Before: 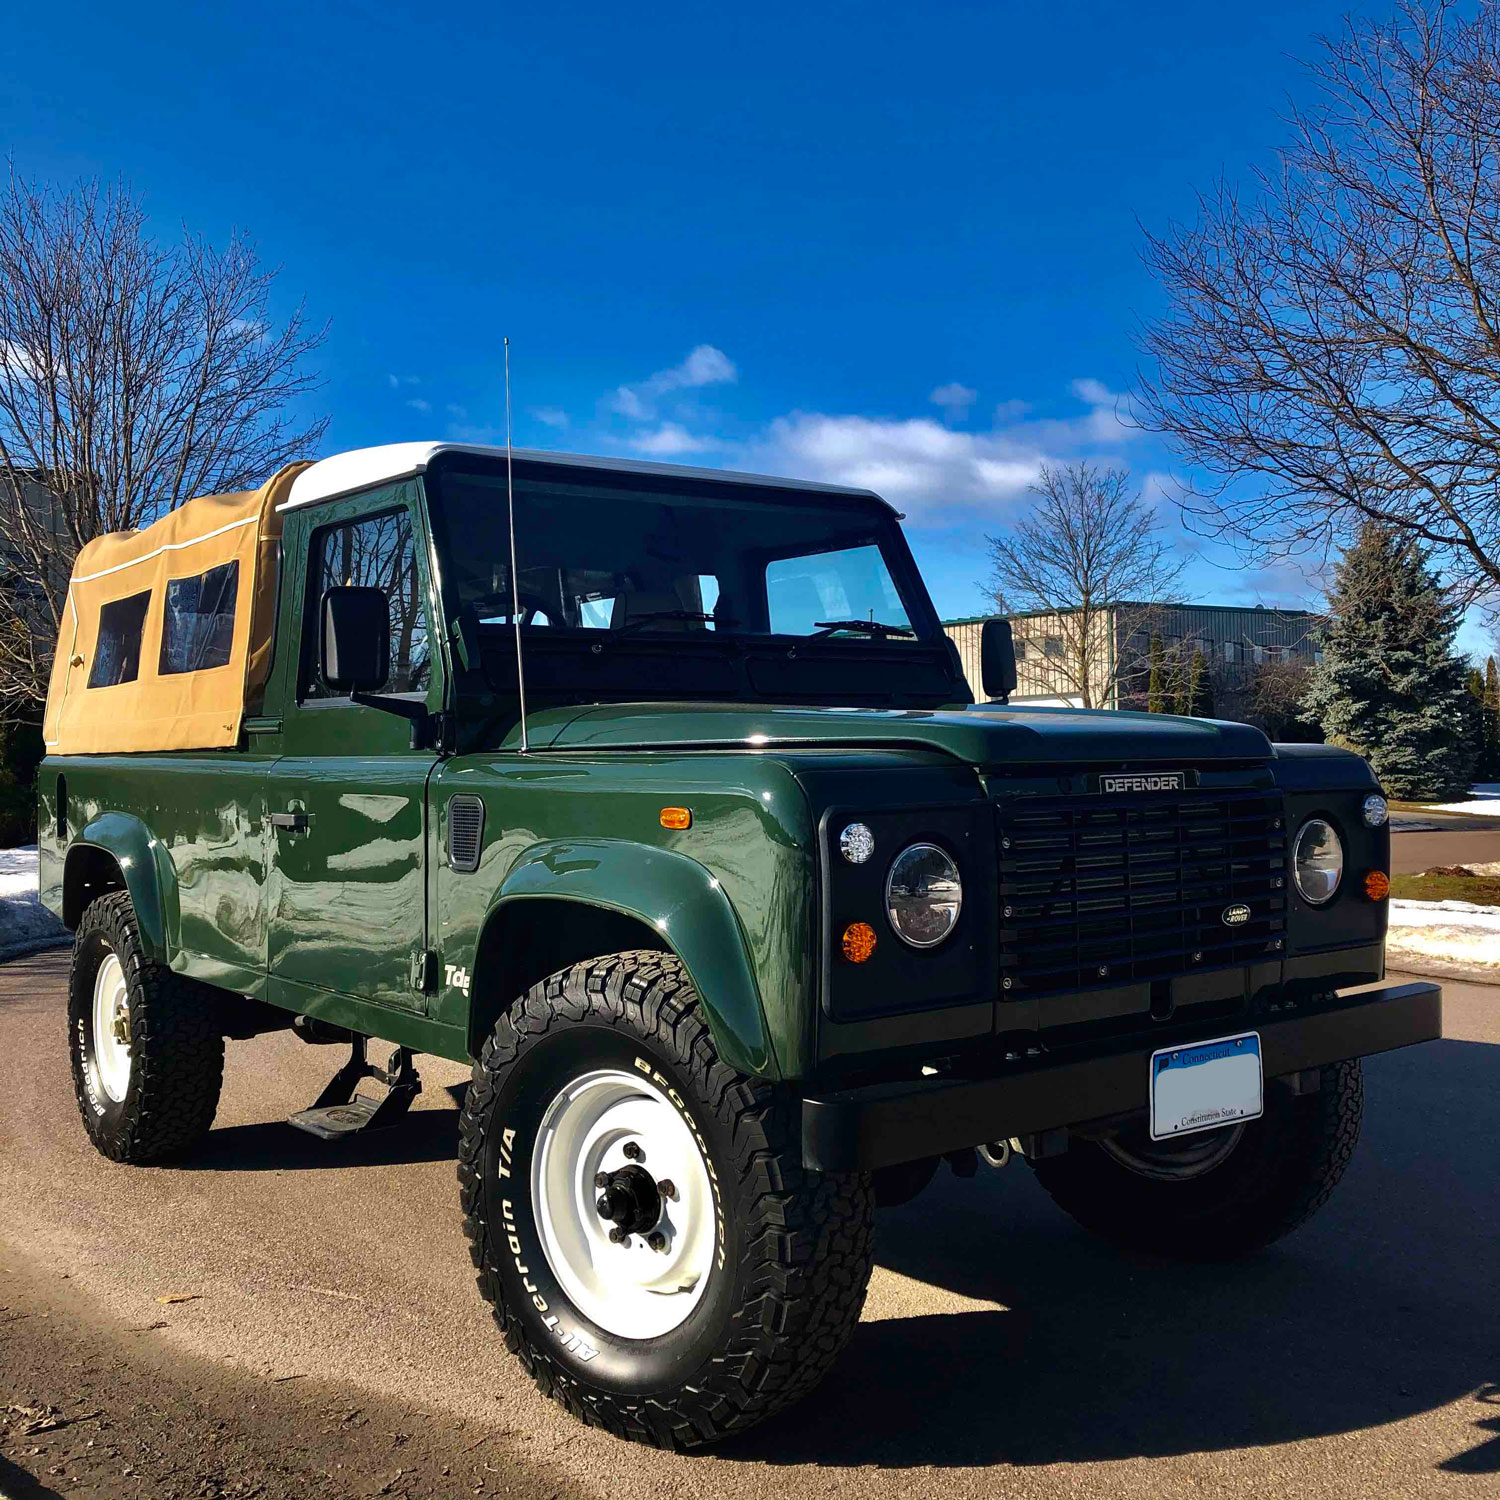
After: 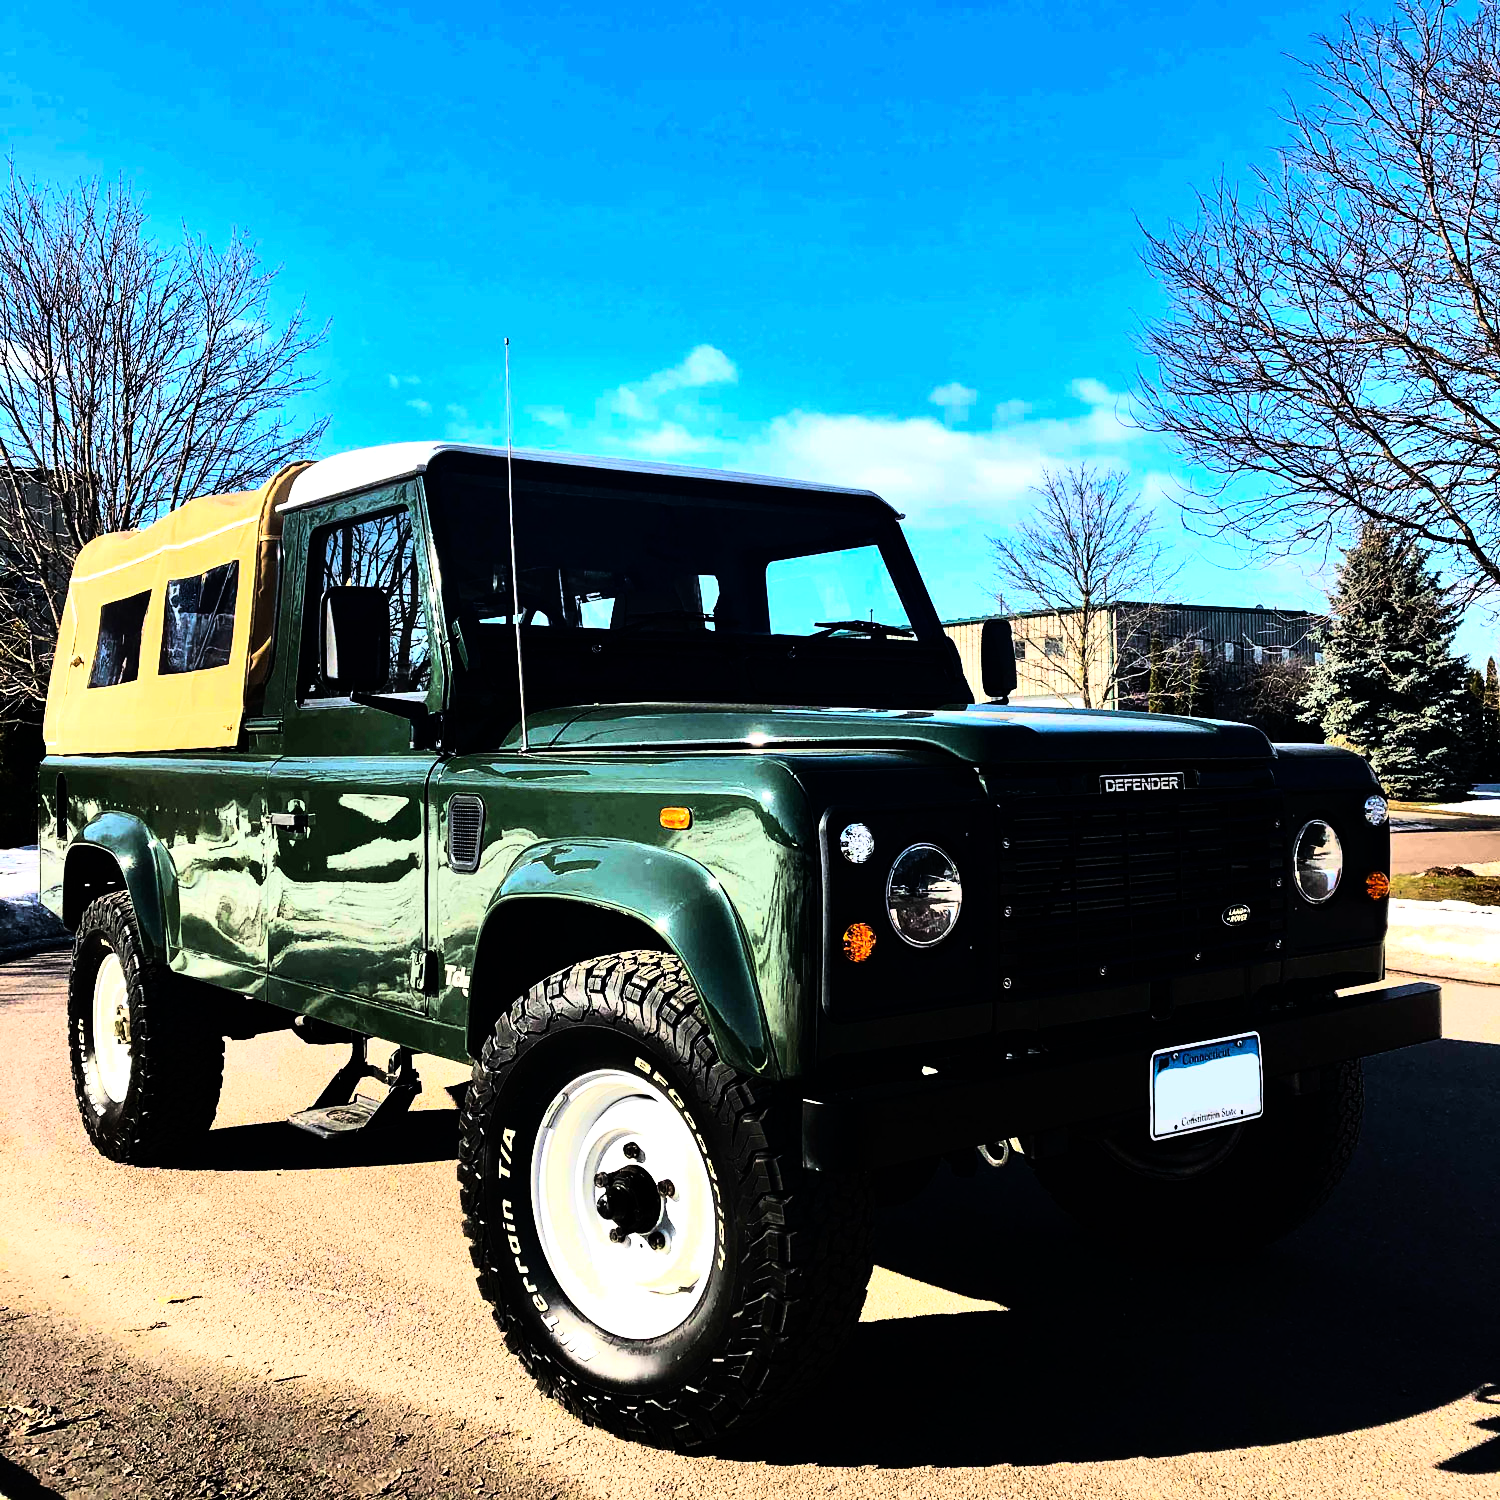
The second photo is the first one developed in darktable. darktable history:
tone equalizer: -8 EV -0.75 EV, -7 EV -0.7 EV, -6 EV -0.6 EV, -5 EV -0.4 EV, -3 EV 0.4 EV, -2 EV 0.6 EV, -1 EV 0.7 EV, +0 EV 0.75 EV, edges refinement/feathering 500, mask exposure compensation -1.57 EV, preserve details no
rgb curve: curves: ch0 [(0, 0) (0.21, 0.15) (0.24, 0.21) (0.5, 0.75) (0.75, 0.96) (0.89, 0.99) (1, 1)]; ch1 [(0, 0.02) (0.21, 0.13) (0.25, 0.2) (0.5, 0.67) (0.75, 0.9) (0.89, 0.97) (1, 1)]; ch2 [(0, 0.02) (0.21, 0.13) (0.25, 0.2) (0.5, 0.67) (0.75, 0.9) (0.89, 0.97) (1, 1)], compensate middle gray true
